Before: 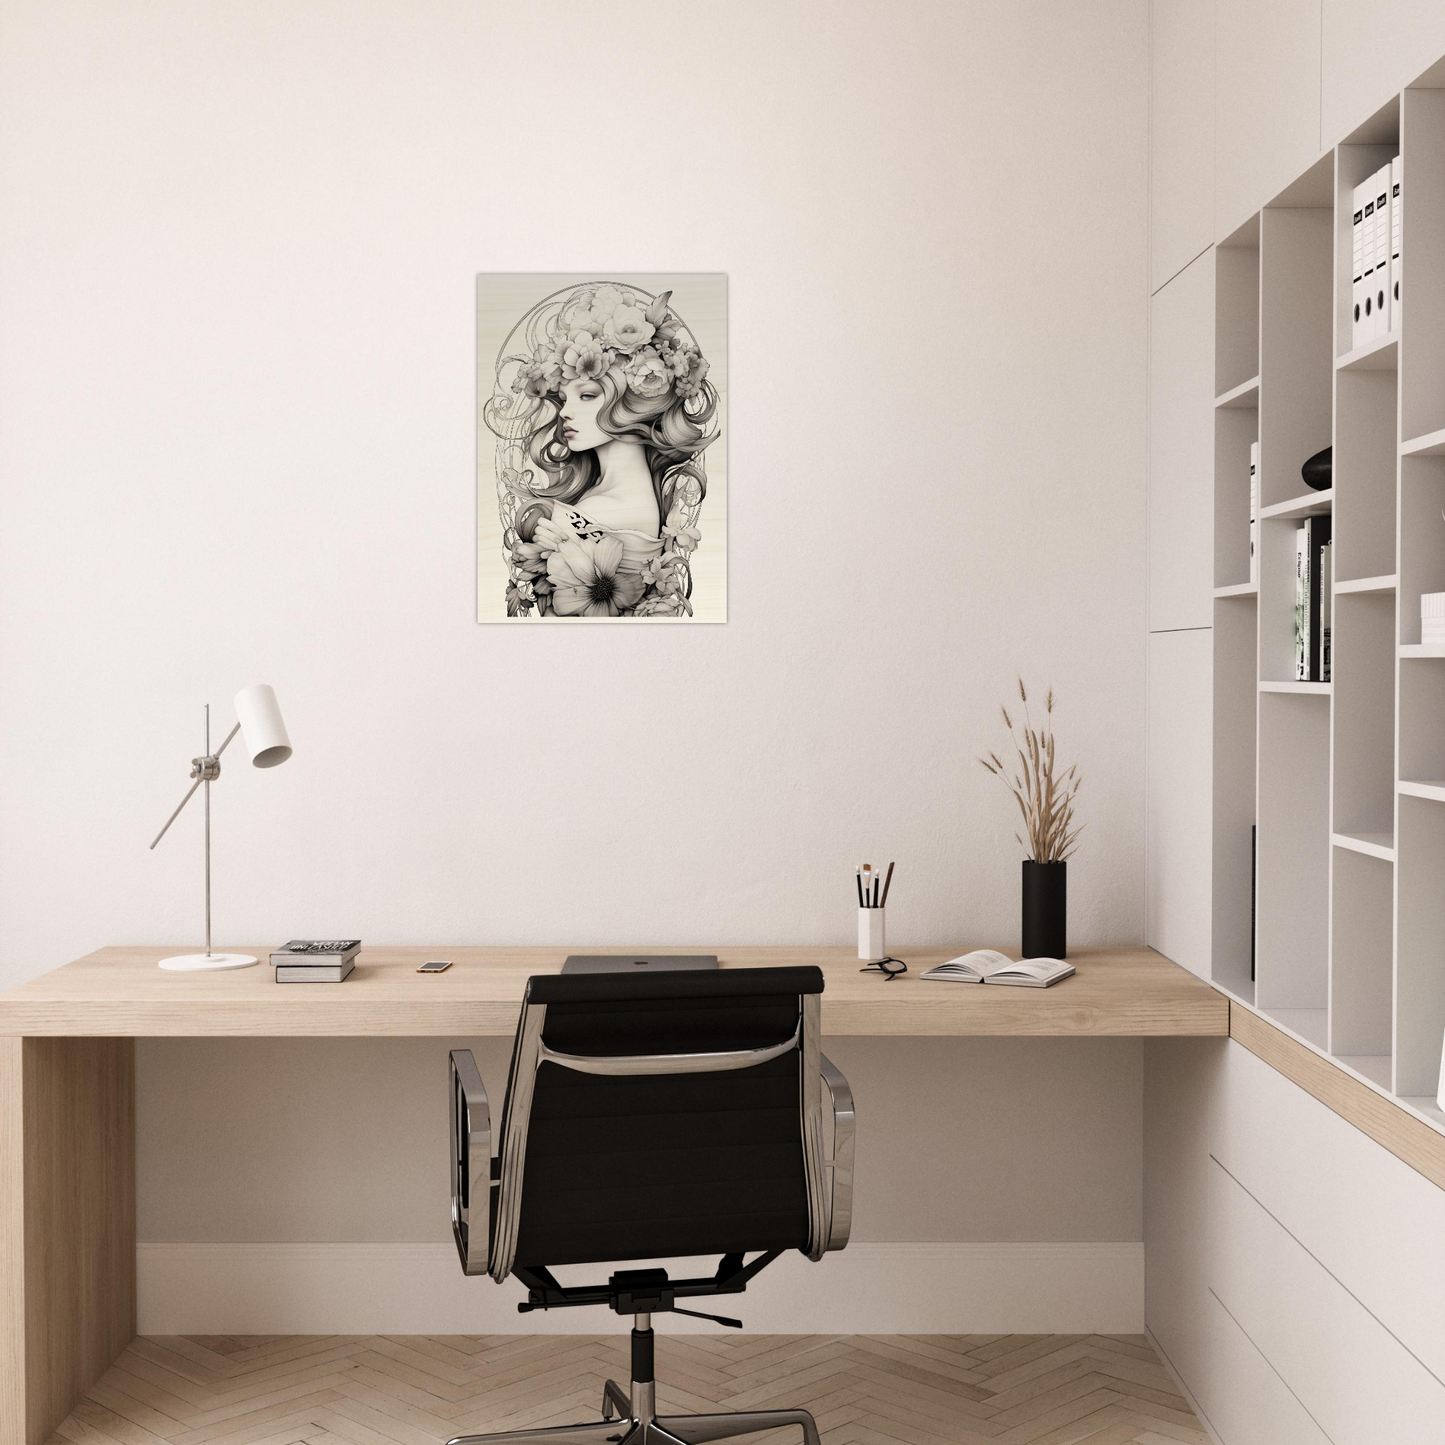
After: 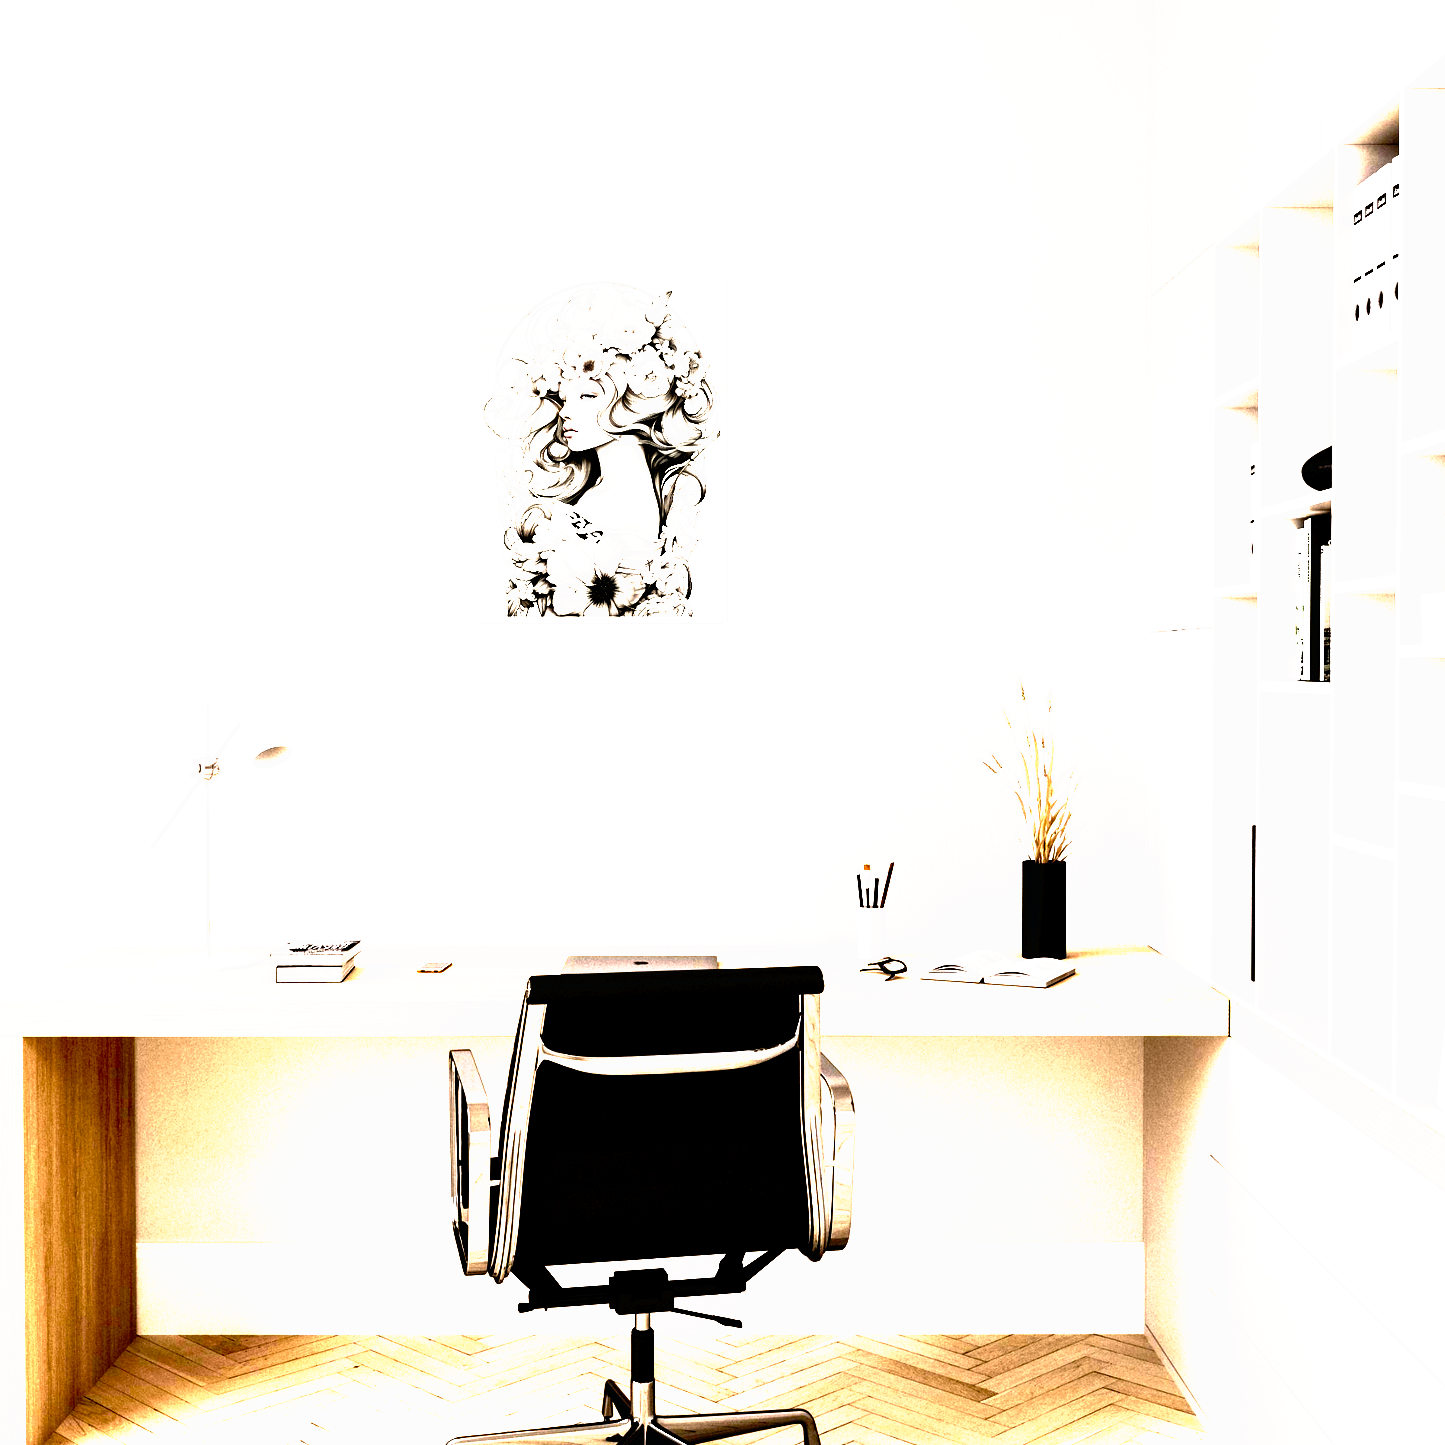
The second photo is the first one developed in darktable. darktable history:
tone curve: curves: ch0 [(0, 0) (0.003, 0.01) (0.011, 0.011) (0.025, 0.008) (0.044, 0.007) (0.069, 0.006) (0.1, 0.005) (0.136, 0.015) (0.177, 0.094) (0.224, 0.241) (0.277, 0.369) (0.335, 0.5) (0.399, 0.648) (0.468, 0.811) (0.543, 0.975) (0.623, 0.989) (0.709, 0.989) (0.801, 0.99) (0.898, 0.99) (1, 1)], preserve colors none
tone equalizer: -8 EV -0.75 EV, -7 EV -0.7 EV, -6 EV -0.6 EV, -5 EV -0.4 EV, -3 EV 0.4 EV, -2 EV 0.6 EV, -1 EV 0.7 EV, +0 EV 0.75 EV, edges refinement/feathering 500, mask exposure compensation -1.57 EV, preserve details no
color balance rgb: global offset › luminance -0.51%, perceptual saturation grading › global saturation 27.53%, perceptual saturation grading › highlights -25%, perceptual saturation grading › shadows 25%, perceptual brilliance grading › highlights 6.62%, perceptual brilliance grading › mid-tones 17.07%, perceptual brilliance grading › shadows -5.23%
